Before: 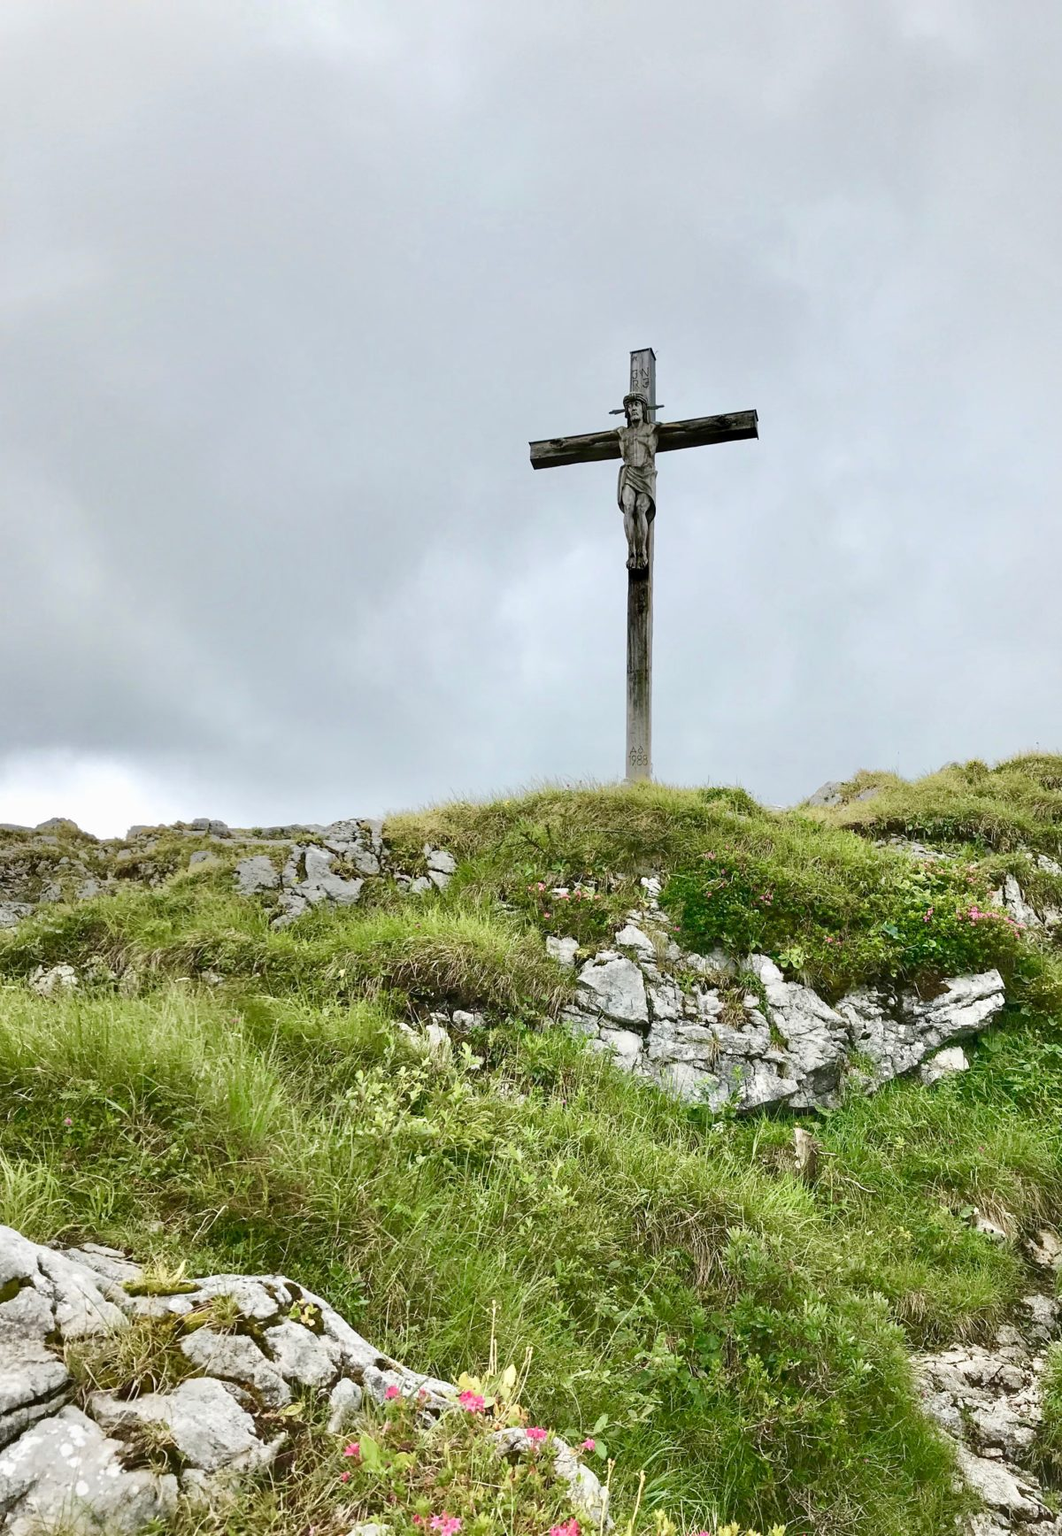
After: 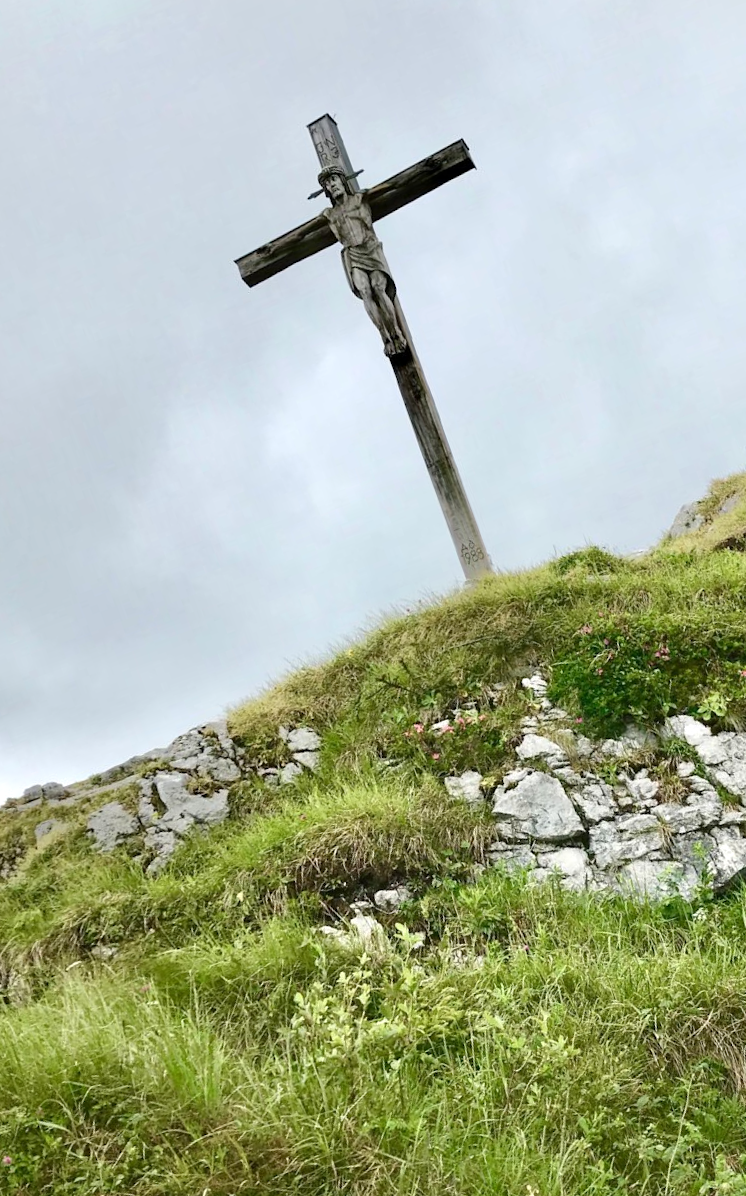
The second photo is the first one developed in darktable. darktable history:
crop and rotate: angle 19.99°, left 6.78%, right 4.053%, bottom 1.16%
exposure: exposure 0.128 EV, compensate highlight preservation false
